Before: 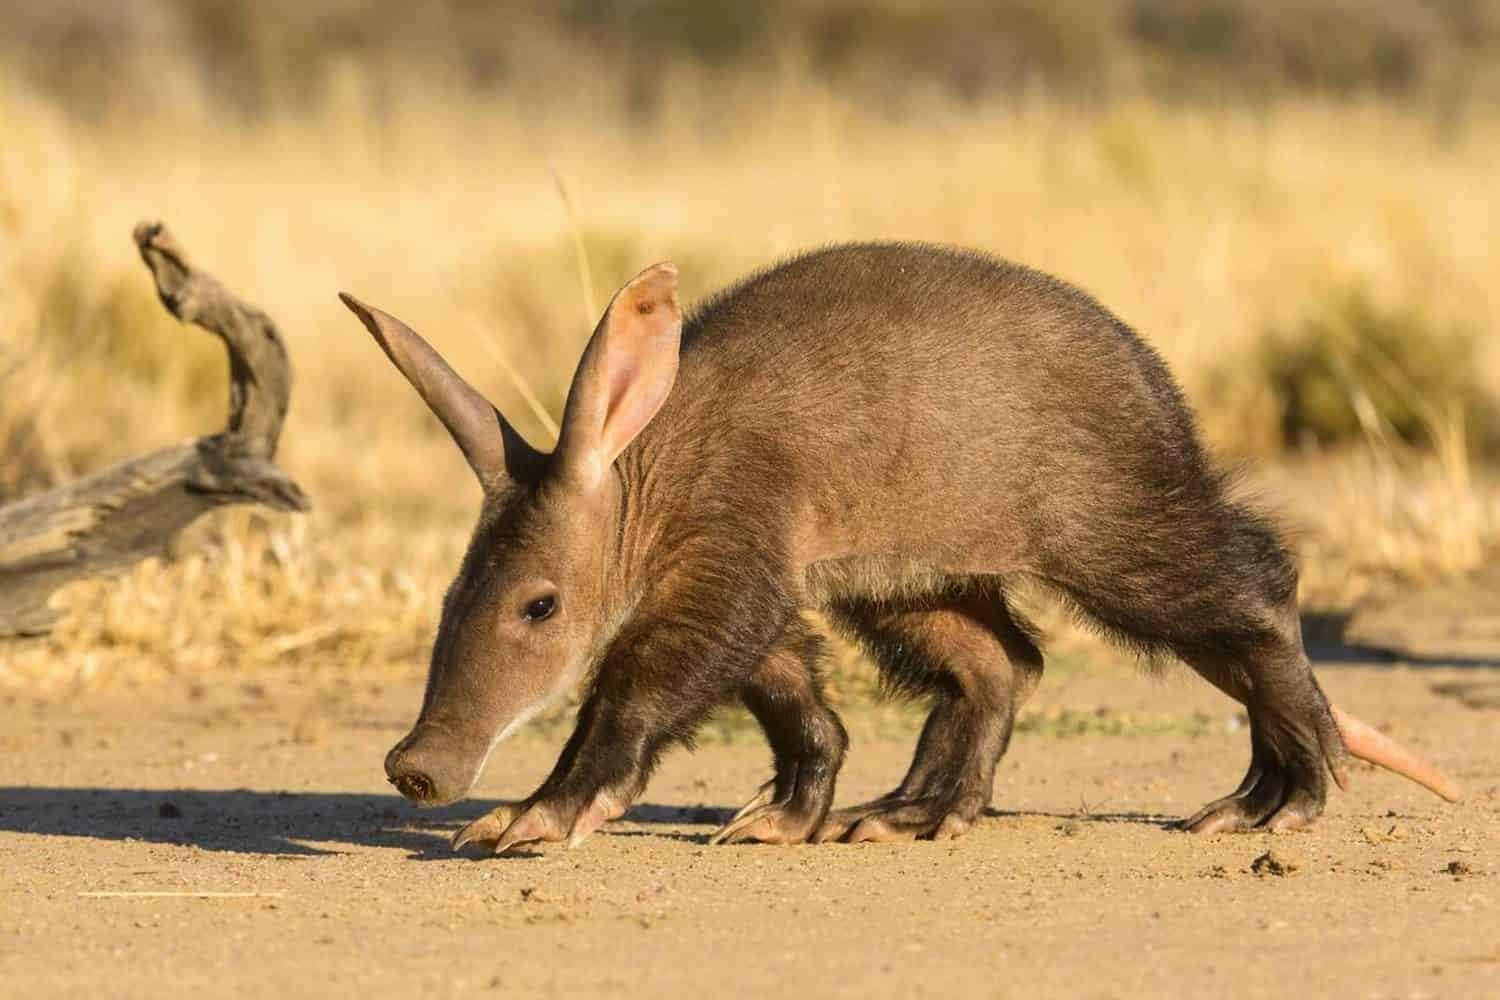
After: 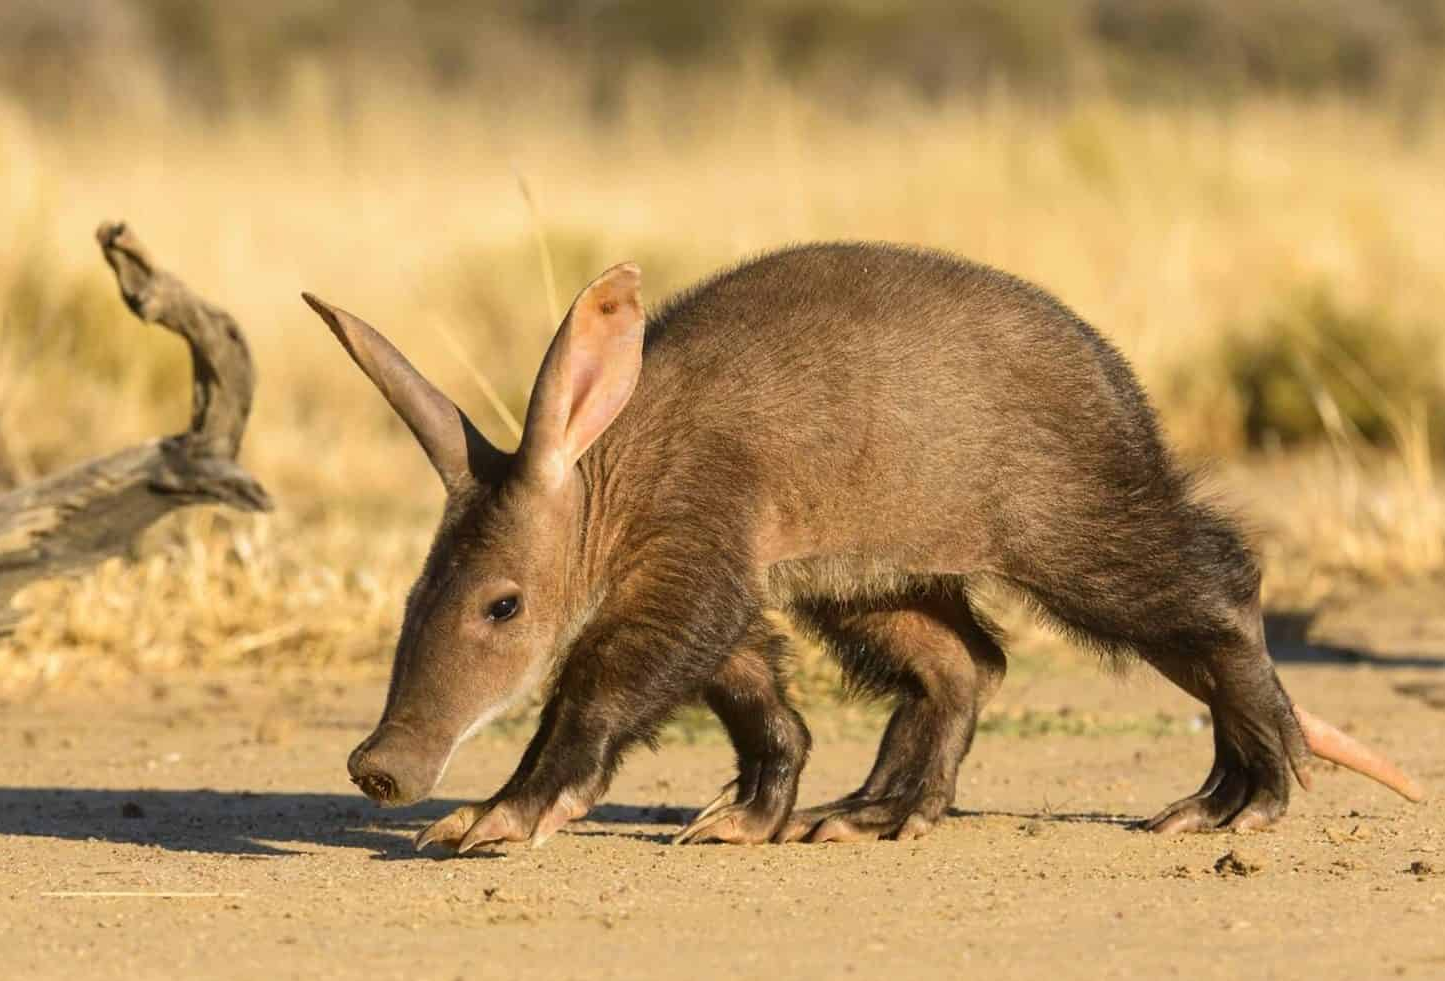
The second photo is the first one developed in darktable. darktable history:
crop and rotate: left 2.486%, right 1.164%, bottom 1.819%
exposure: black level correction 0, exposure 0 EV, compensate highlight preservation false
